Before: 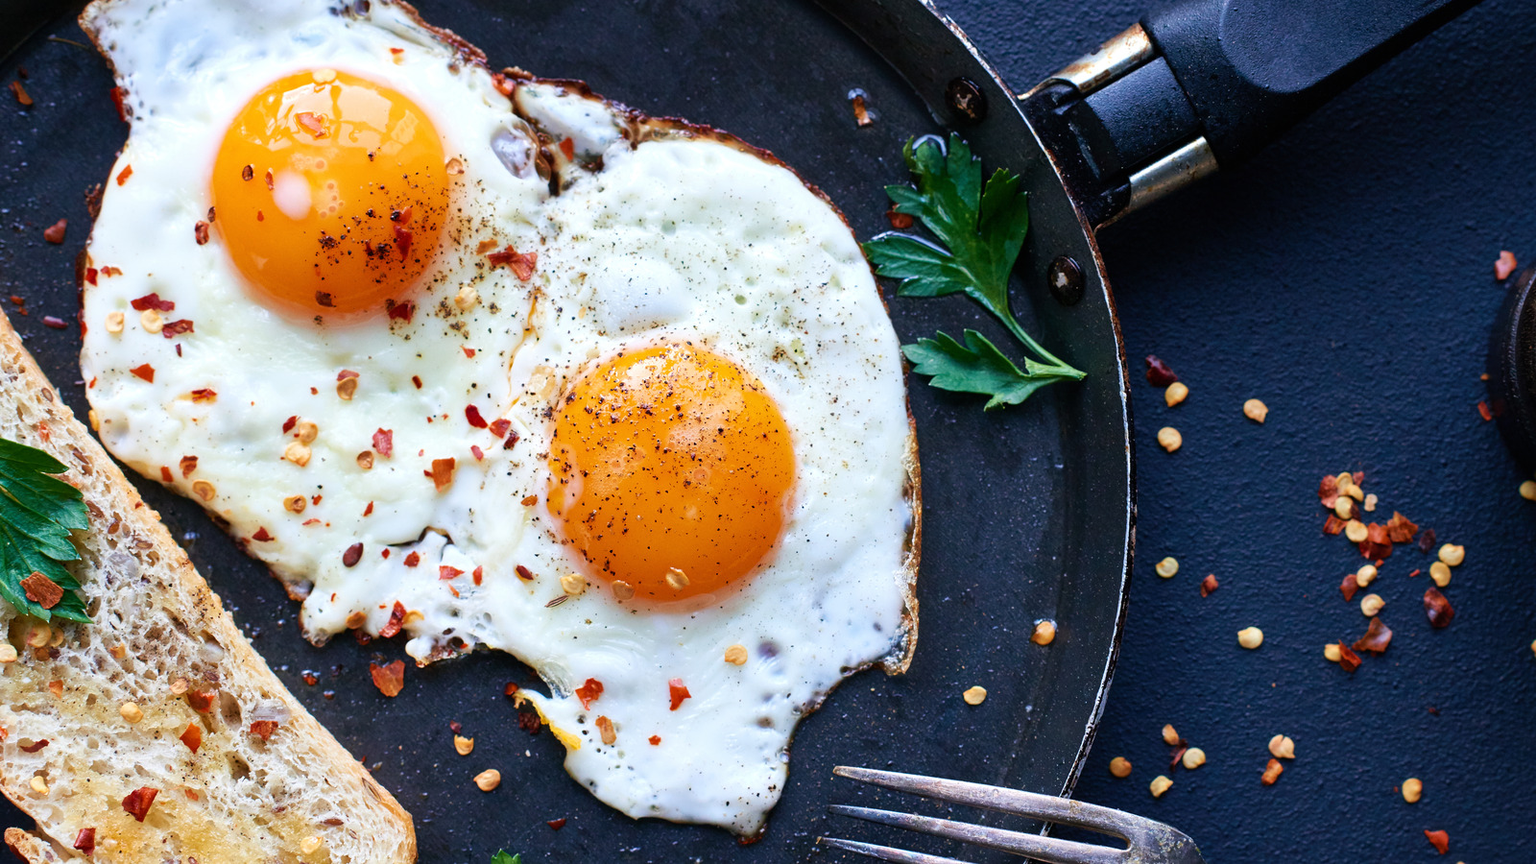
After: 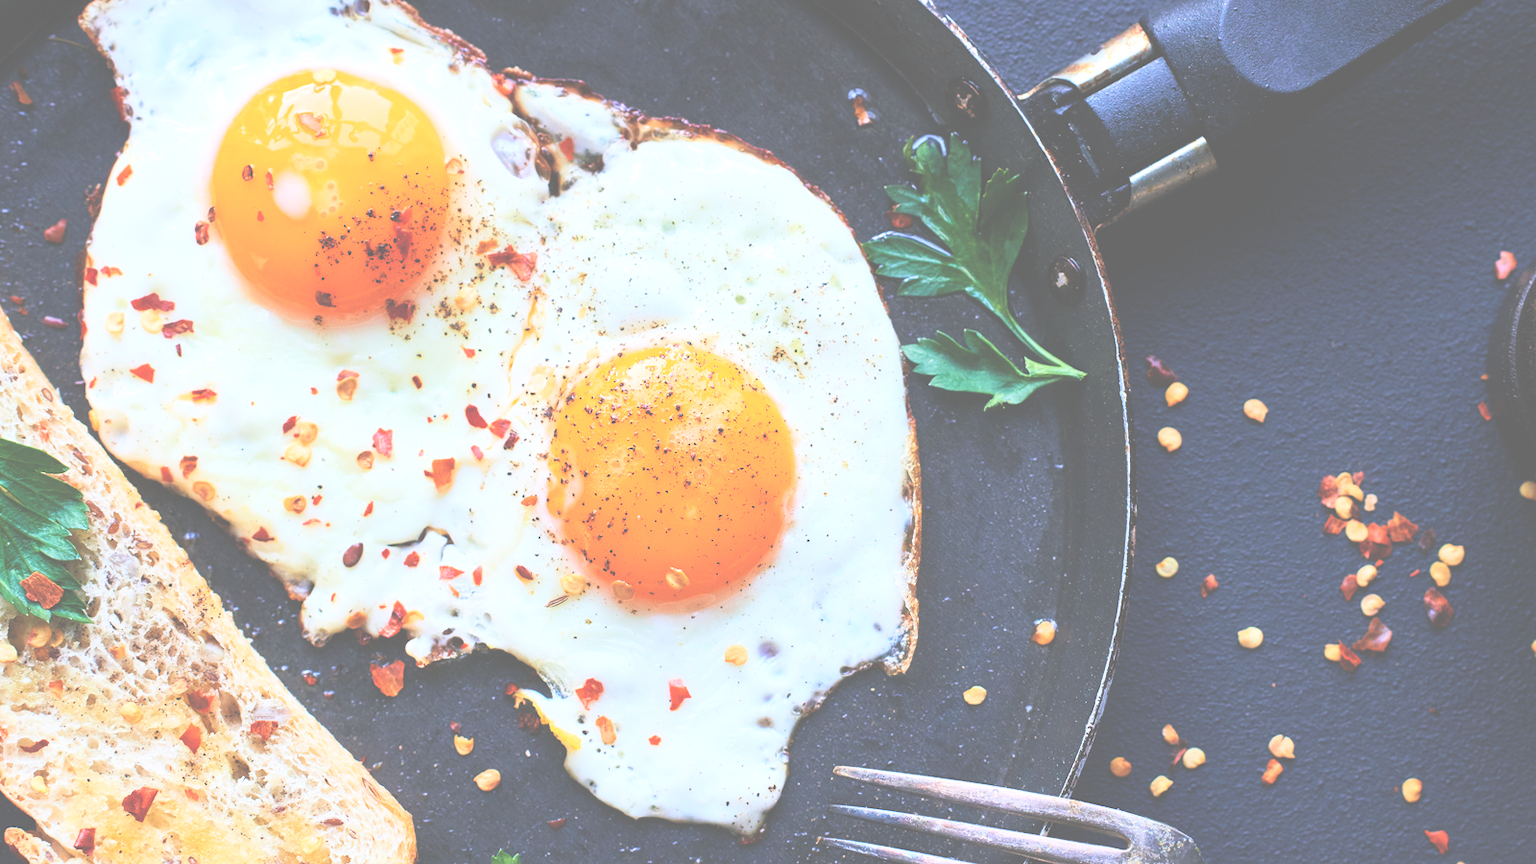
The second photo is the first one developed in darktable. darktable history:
base curve: curves: ch0 [(0, 0) (0.028, 0.03) (0.121, 0.232) (0.46, 0.748) (0.859, 0.968) (1, 1)]
exposure: black level correction -0.086, compensate highlight preservation false
